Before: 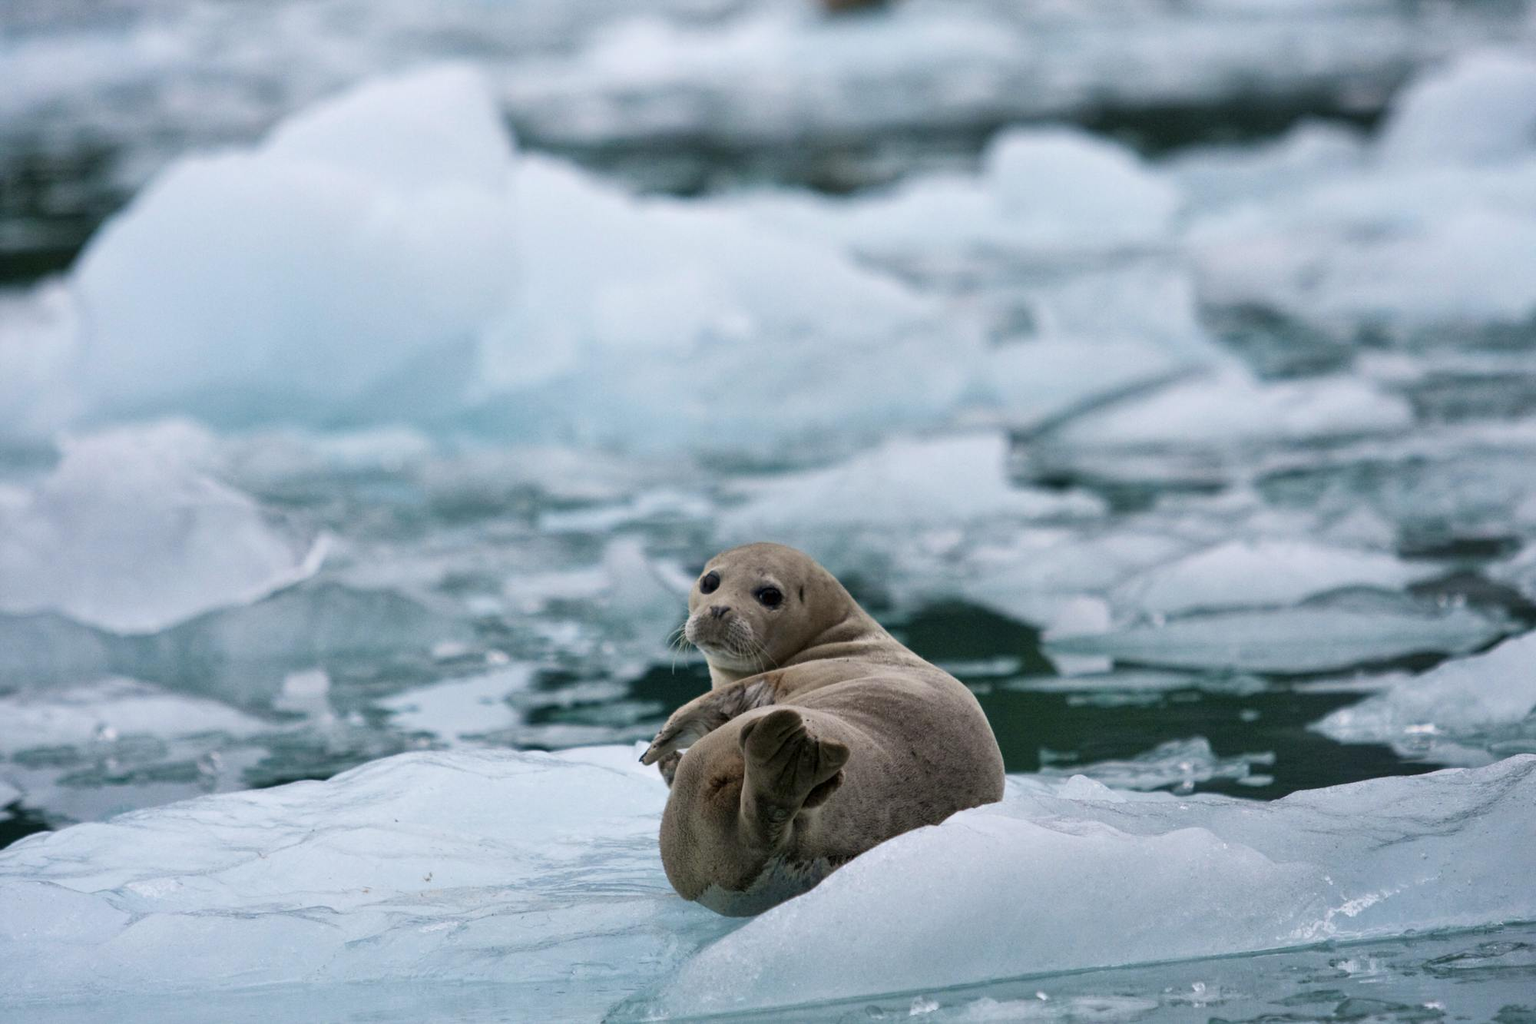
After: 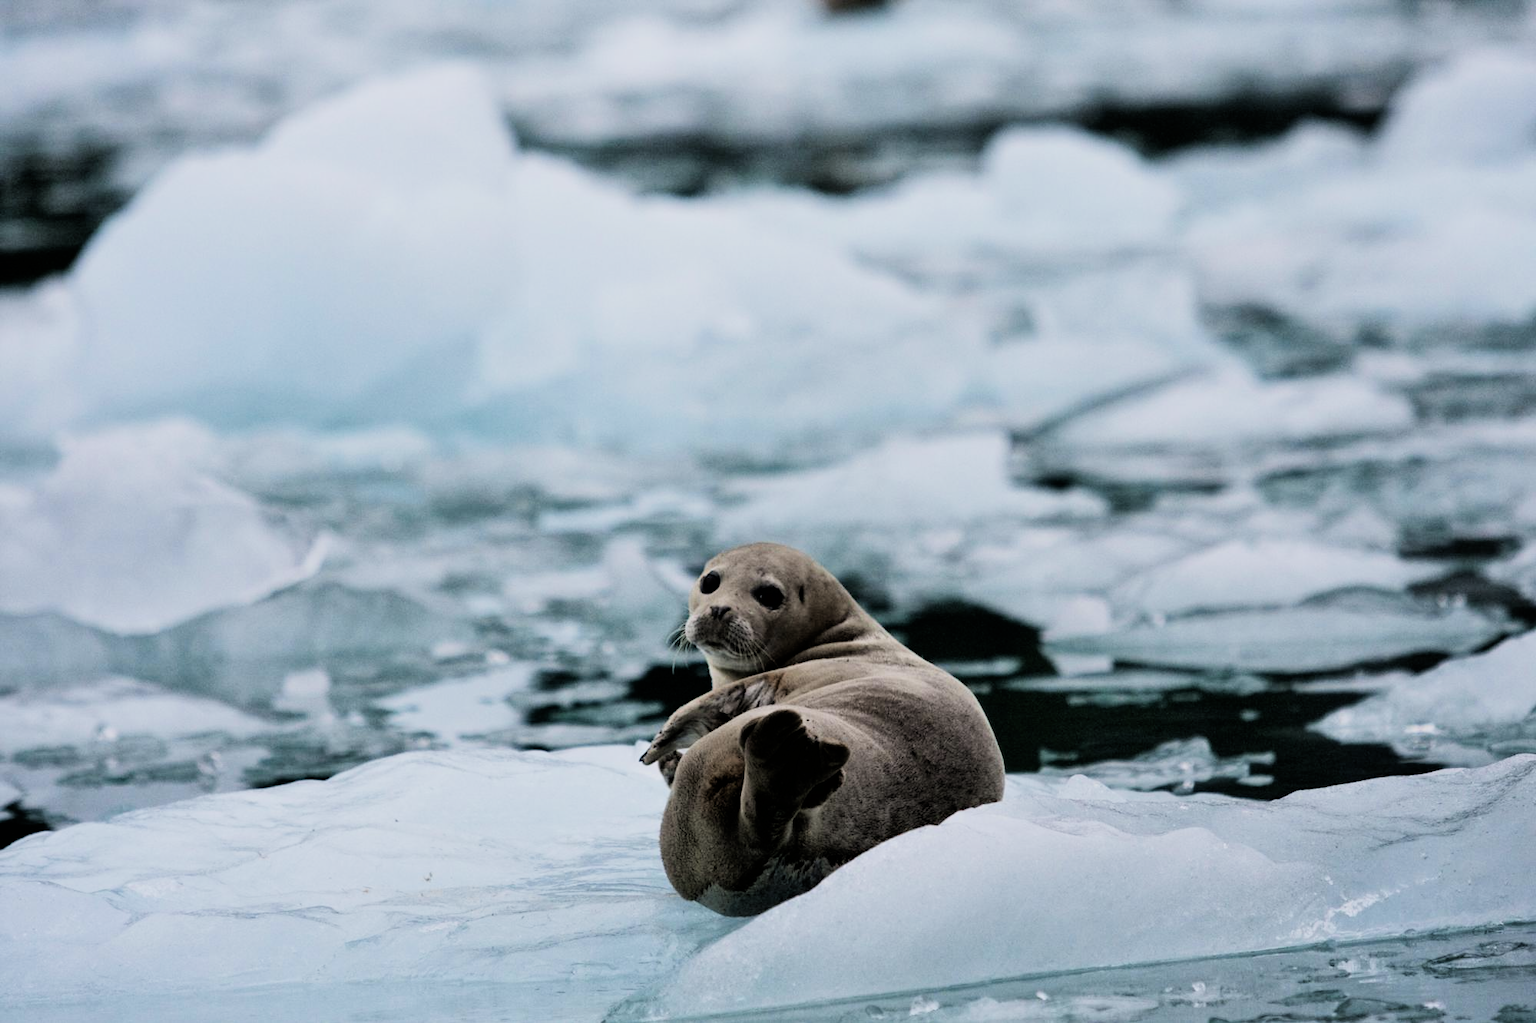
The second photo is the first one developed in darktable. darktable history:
filmic rgb: black relative exposure -5.15 EV, white relative exposure 3.96 EV, hardness 2.88, contrast 1.517
